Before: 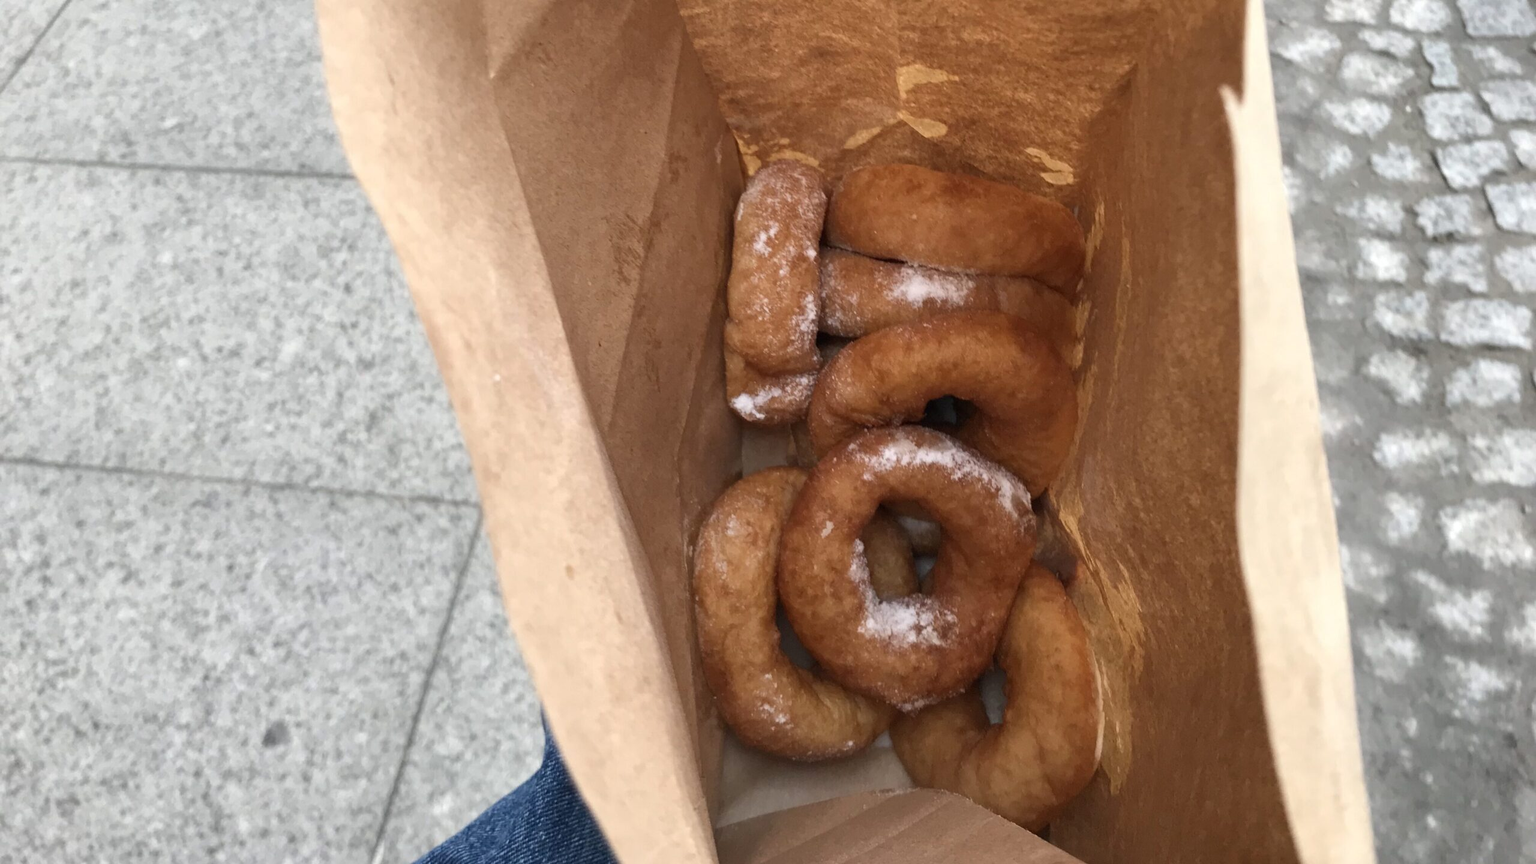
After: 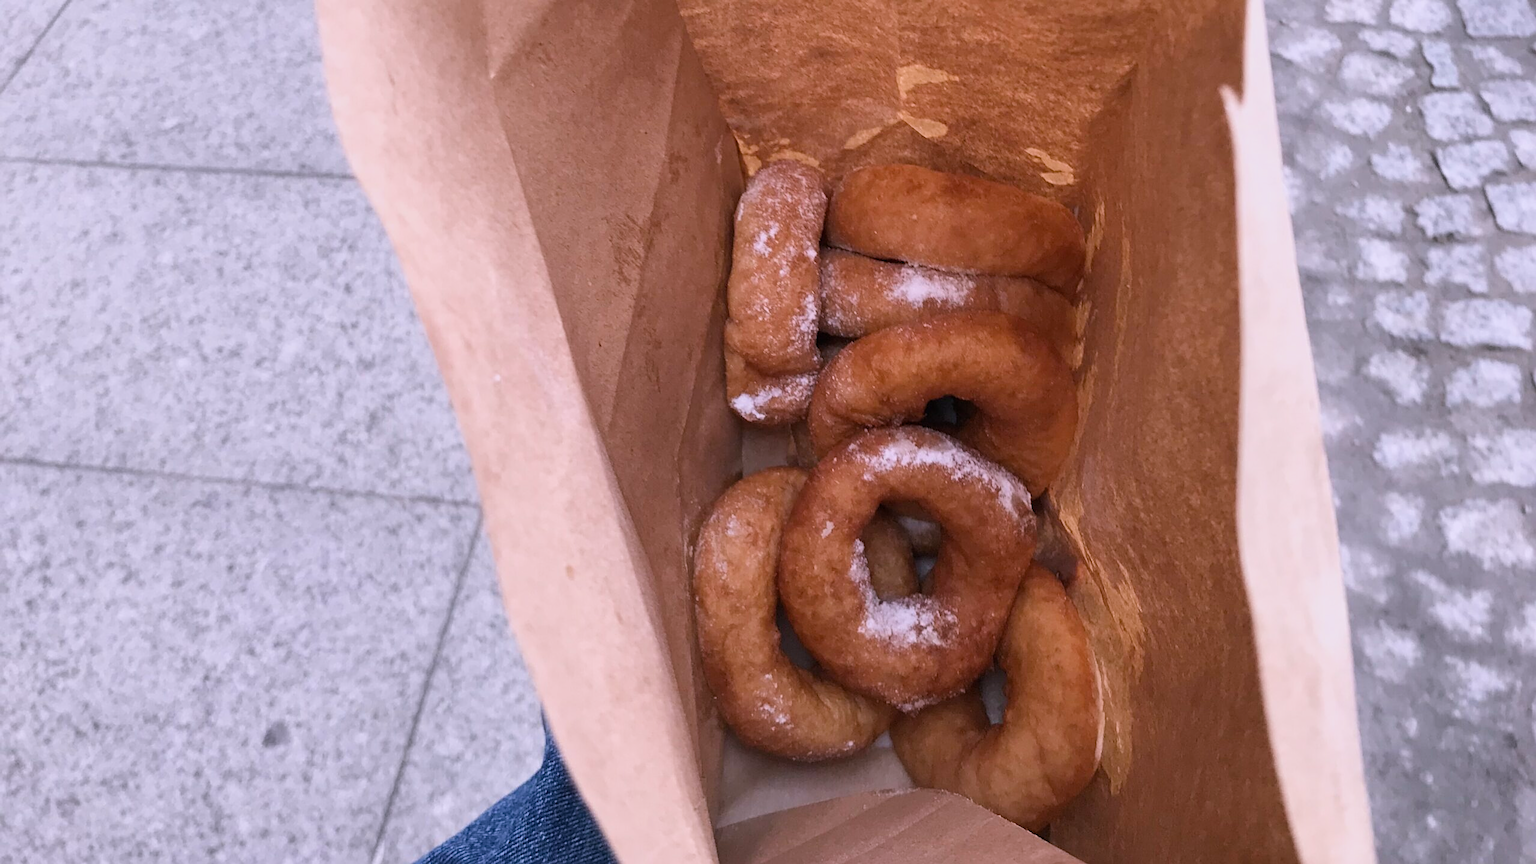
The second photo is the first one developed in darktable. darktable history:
sharpen: on, module defaults
contrast brightness saturation: contrast 0.01, saturation -0.05
white balance: red 1.042, blue 1.17
filmic rgb: black relative exposure -14.19 EV, white relative exposure 3.39 EV, hardness 7.89, preserve chrominance max RGB
